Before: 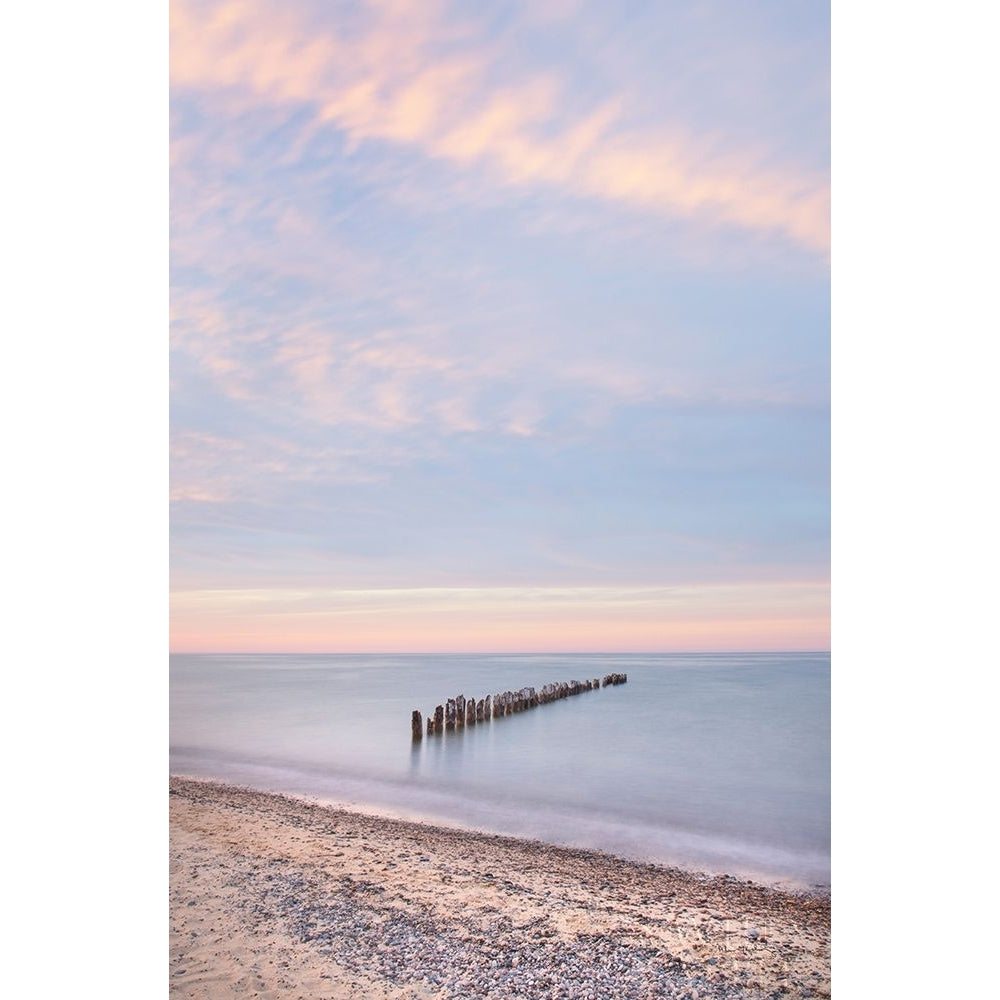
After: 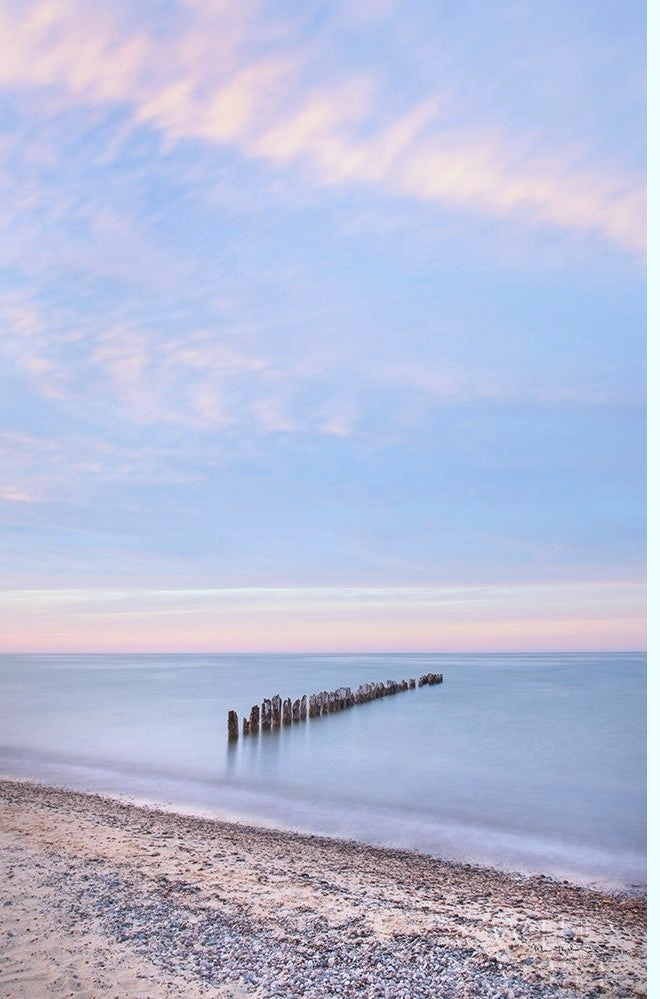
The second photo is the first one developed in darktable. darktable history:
color calibration: illuminant custom, x 0.368, y 0.373, temperature 4330.32 K
crop and rotate: left 18.442%, right 15.508%
